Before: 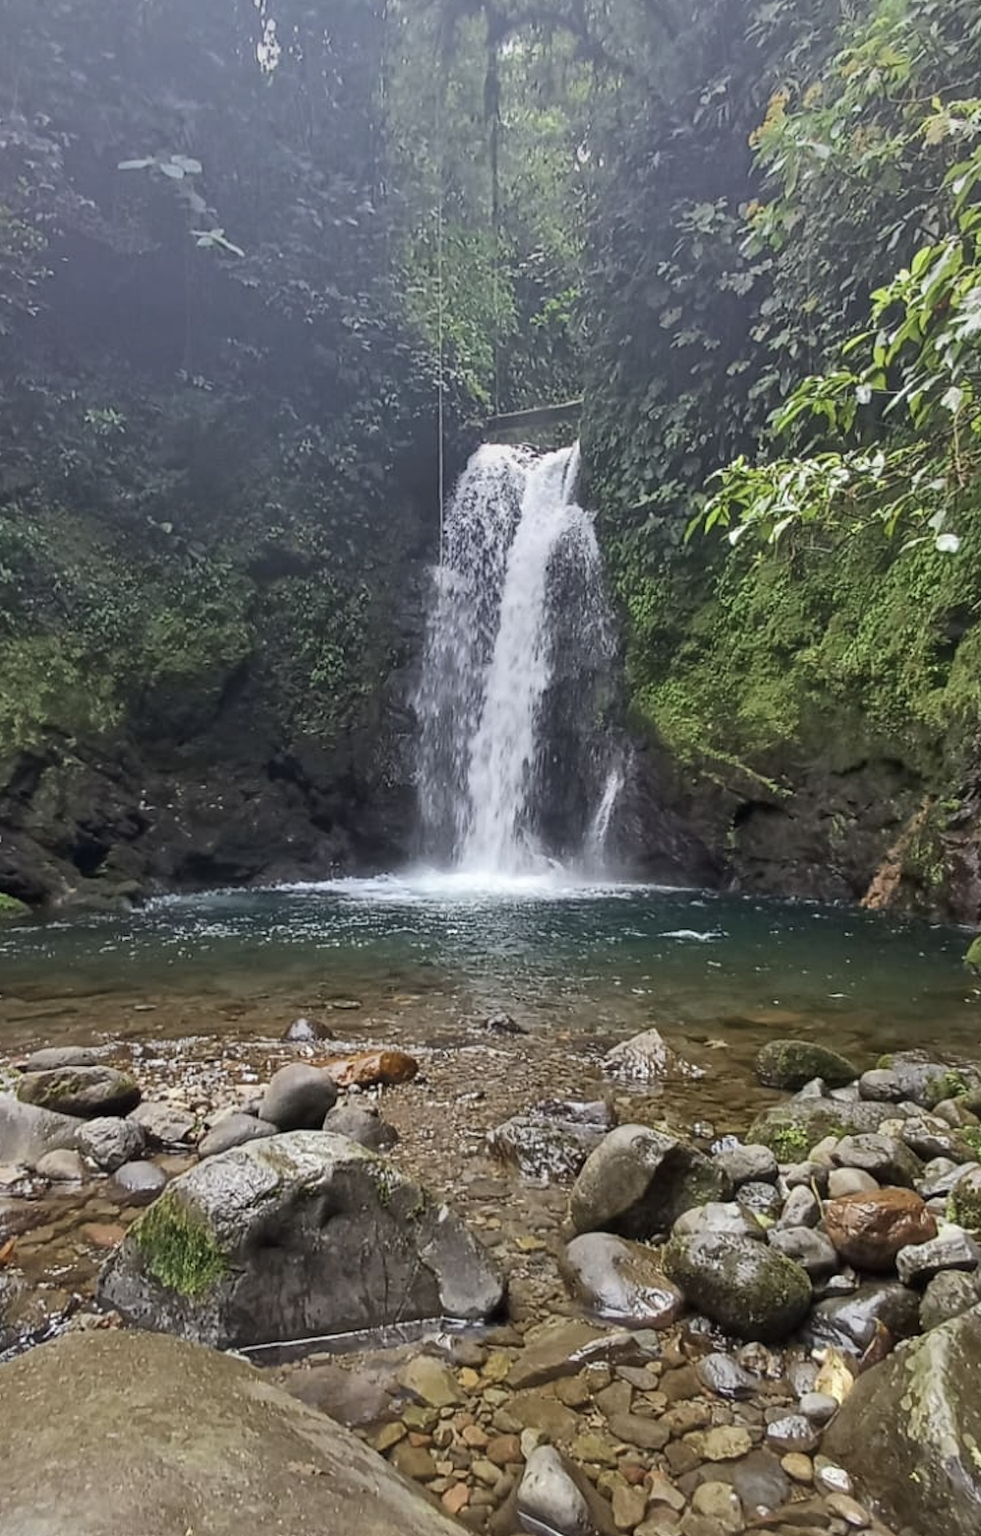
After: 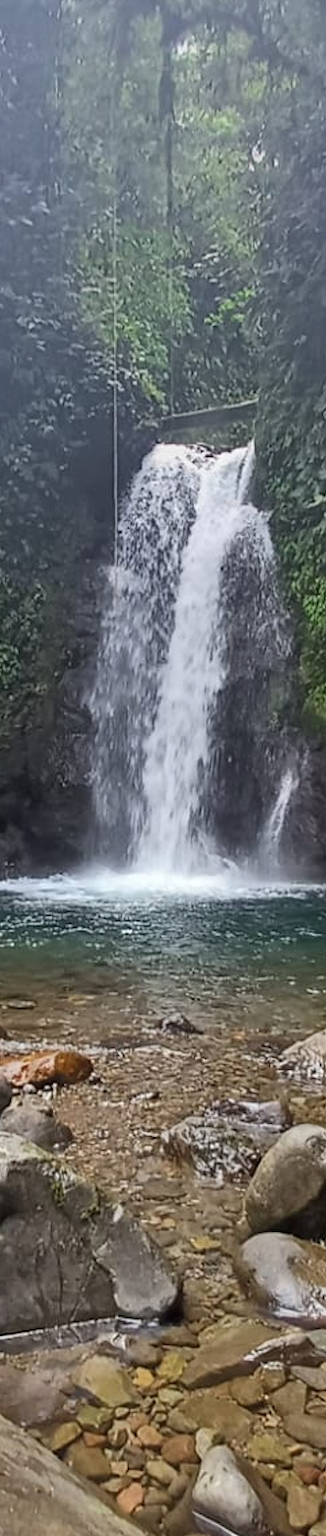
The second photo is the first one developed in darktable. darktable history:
crop: left 33.209%, right 33.49%
